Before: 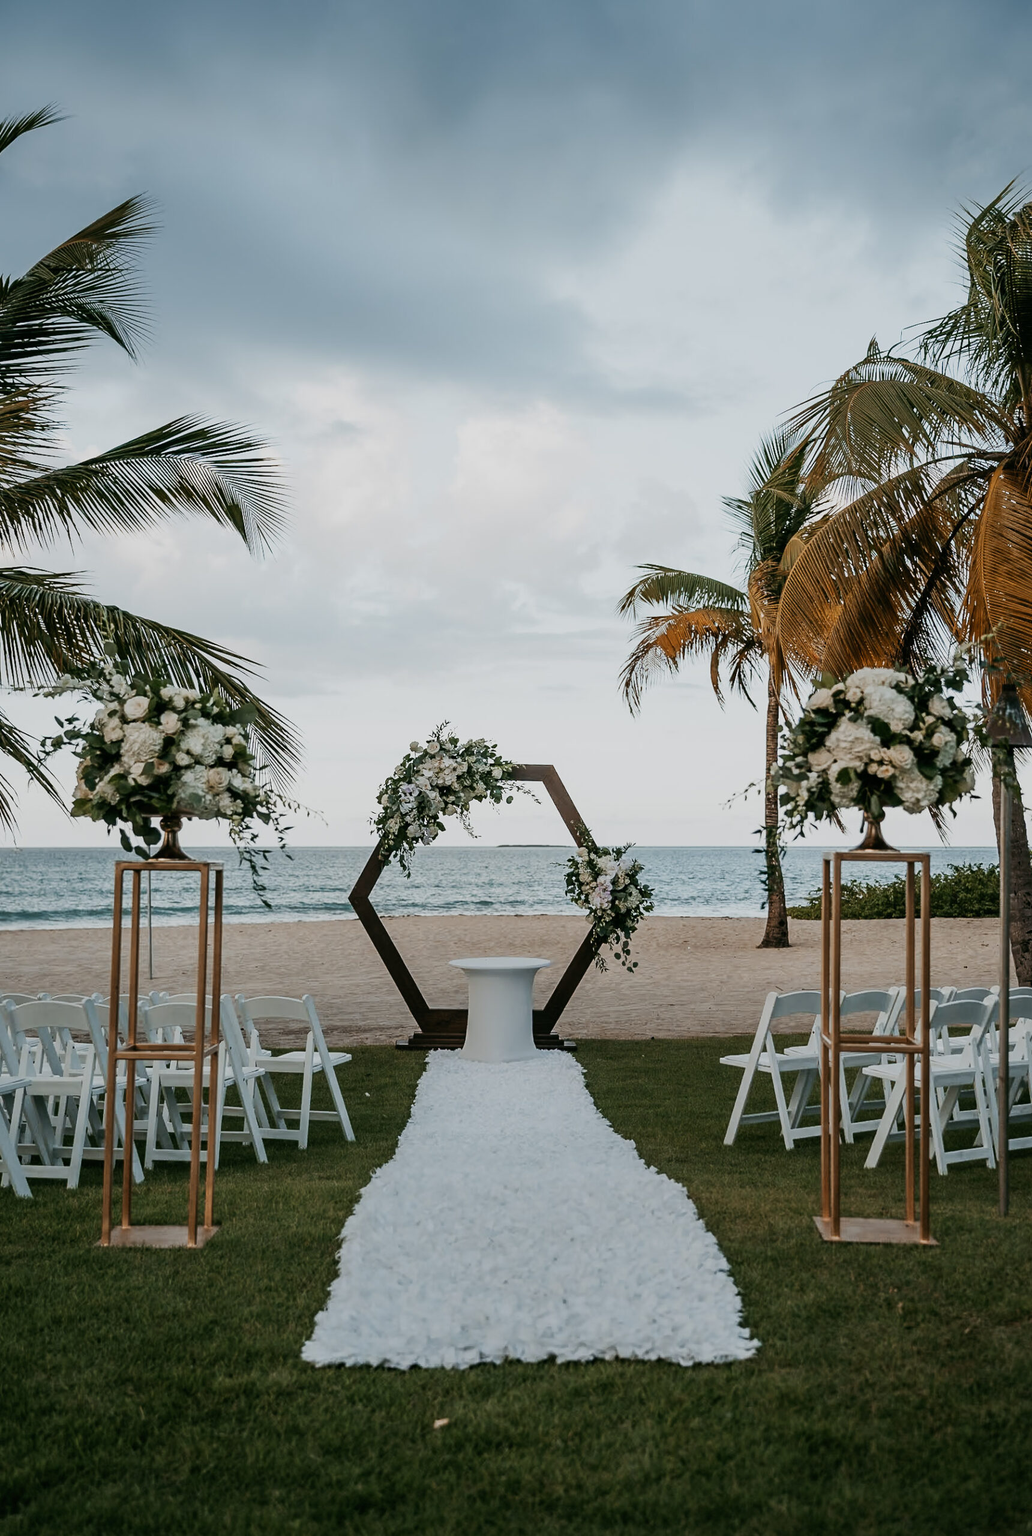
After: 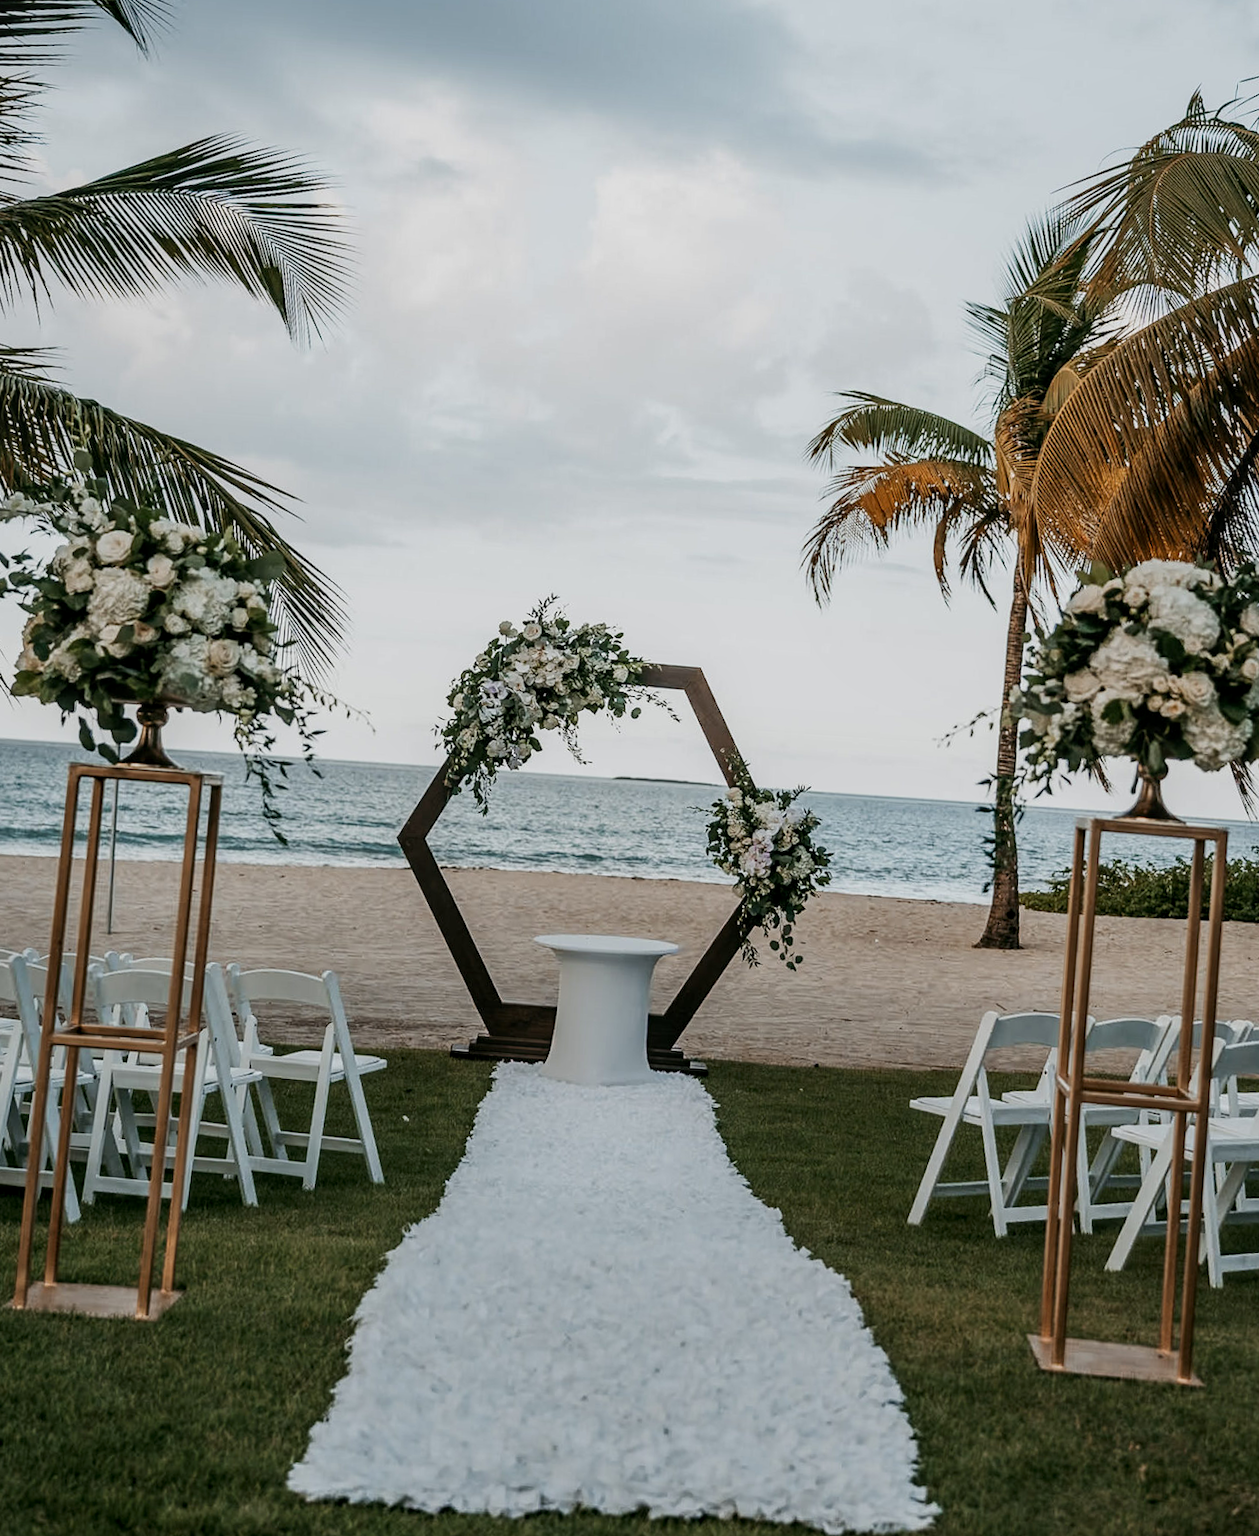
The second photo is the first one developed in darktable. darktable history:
local contrast: on, module defaults
crop and rotate: angle -3.83°, left 9.841%, top 20.739%, right 12.067%, bottom 11.926%
